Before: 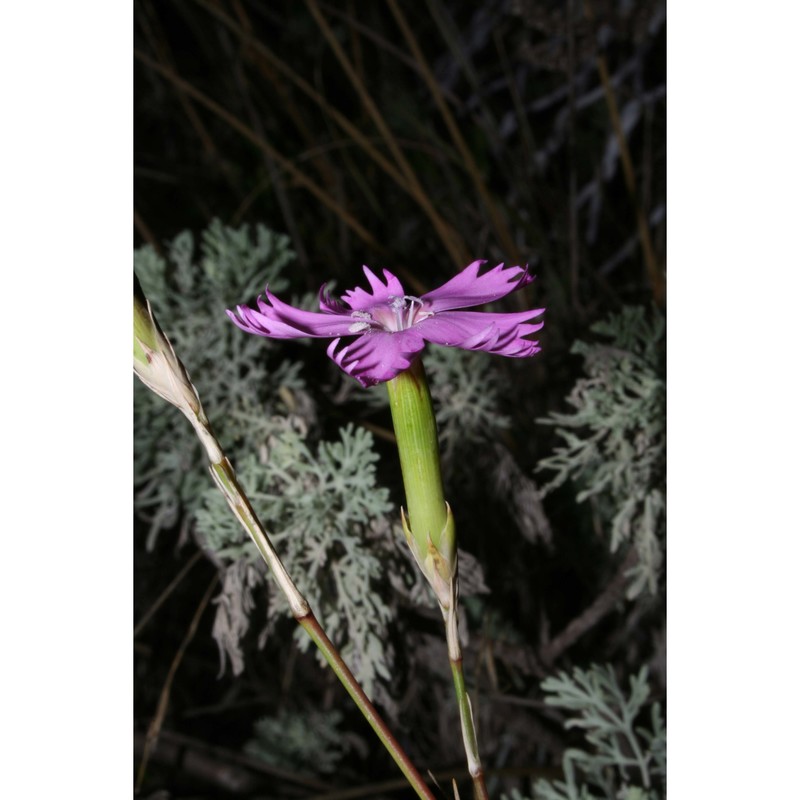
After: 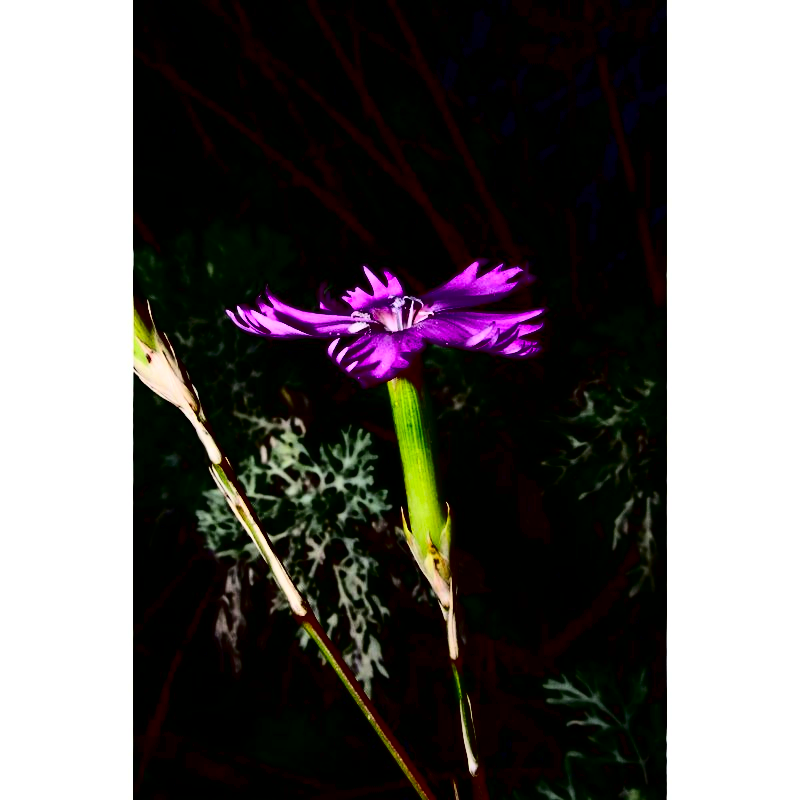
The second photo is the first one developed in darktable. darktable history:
contrast brightness saturation: contrast 0.754, brightness -0.993, saturation 0.99
